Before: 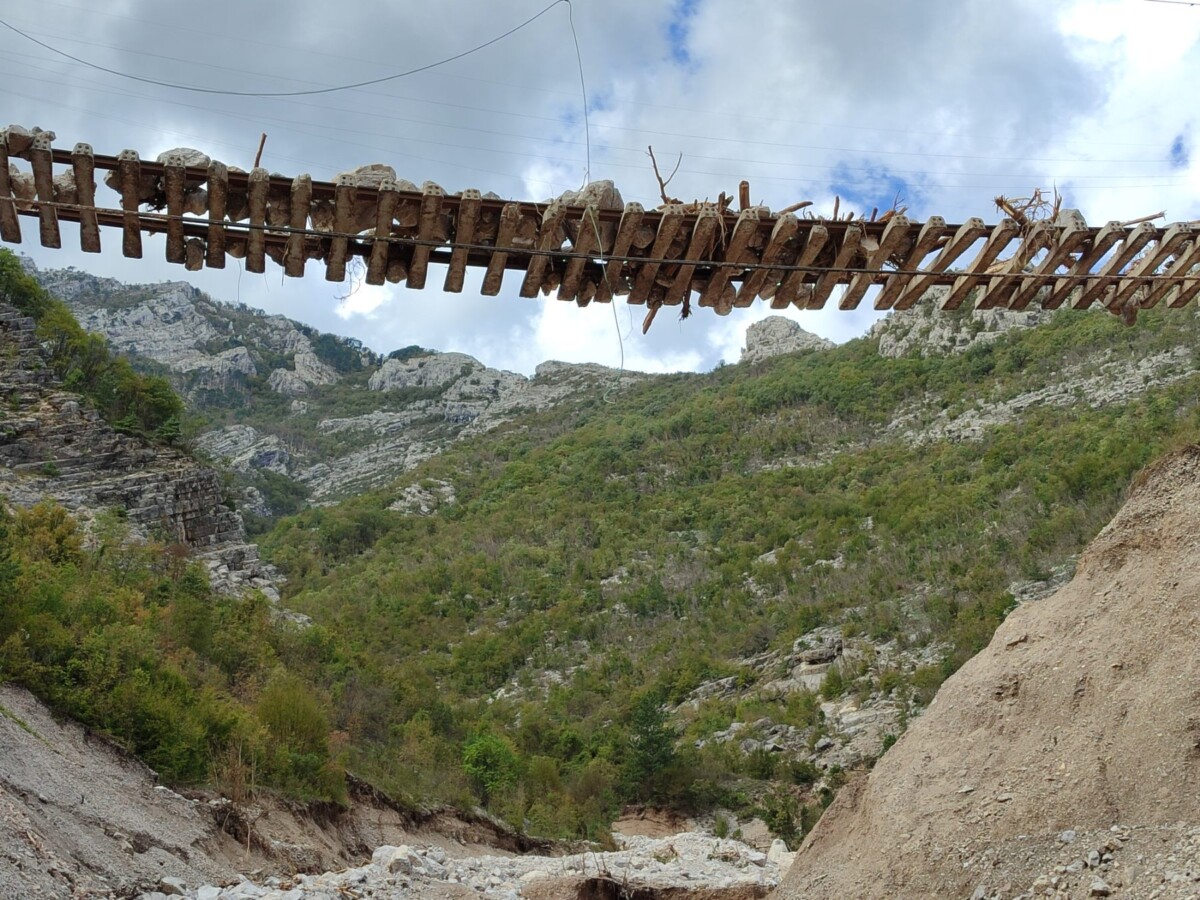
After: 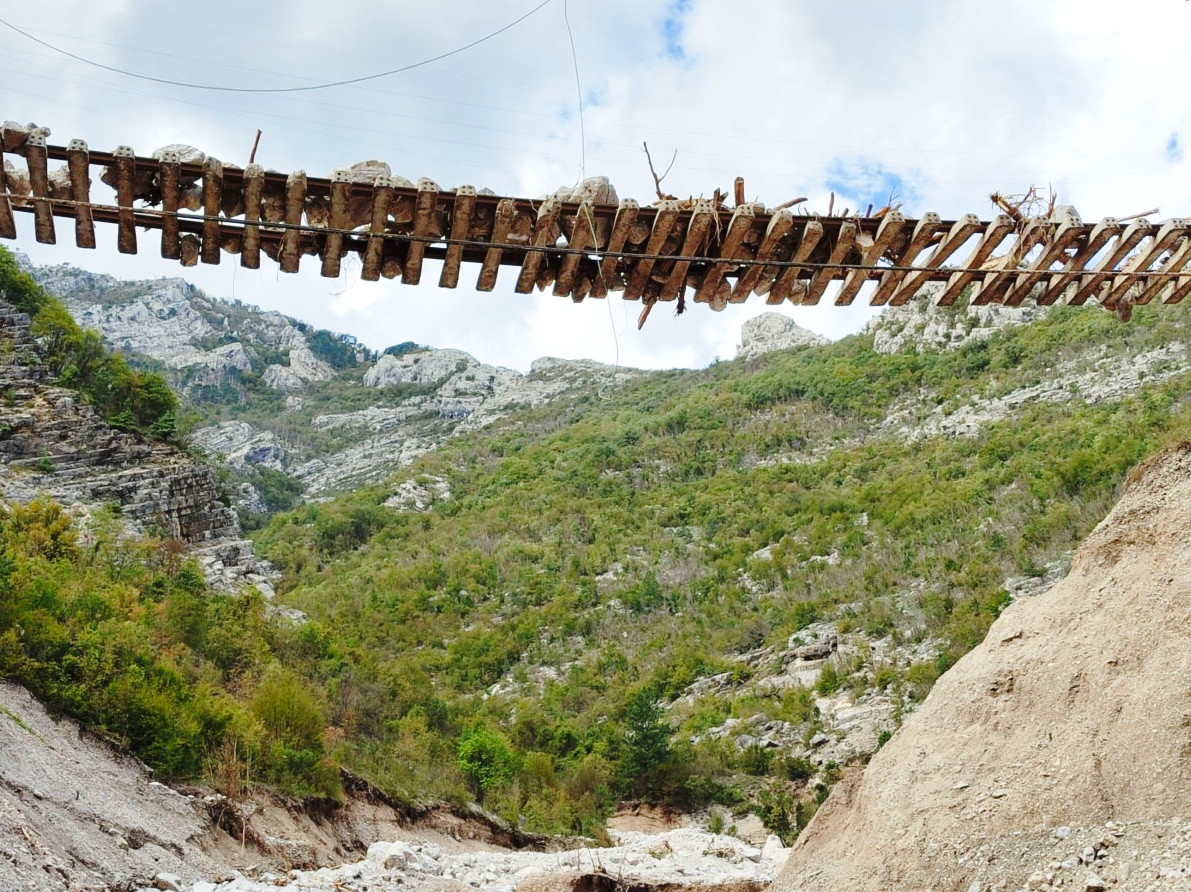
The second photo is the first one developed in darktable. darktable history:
base curve: curves: ch0 [(0, 0) (0.028, 0.03) (0.121, 0.232) (0.46, 0.748) (0.859, 0.968) (1, 1)], preserve colors none
crop: left 0.434%, top 0.485%, right 0.244%, bottom 0.386%
shadows and highlights: radius 331.84, shadows 53.55, highlights -100, compress 94.63%, highlights color adjustment 73.23%, soften with gaussian
